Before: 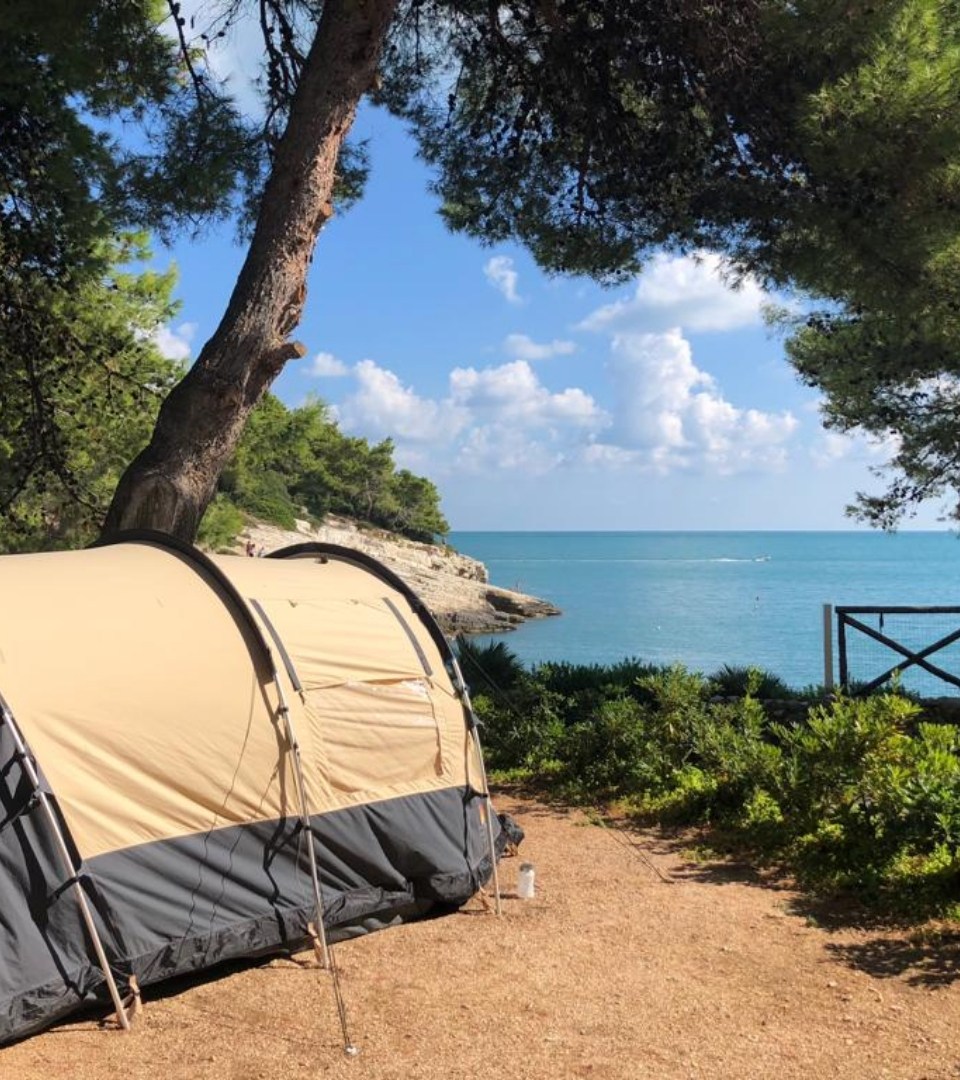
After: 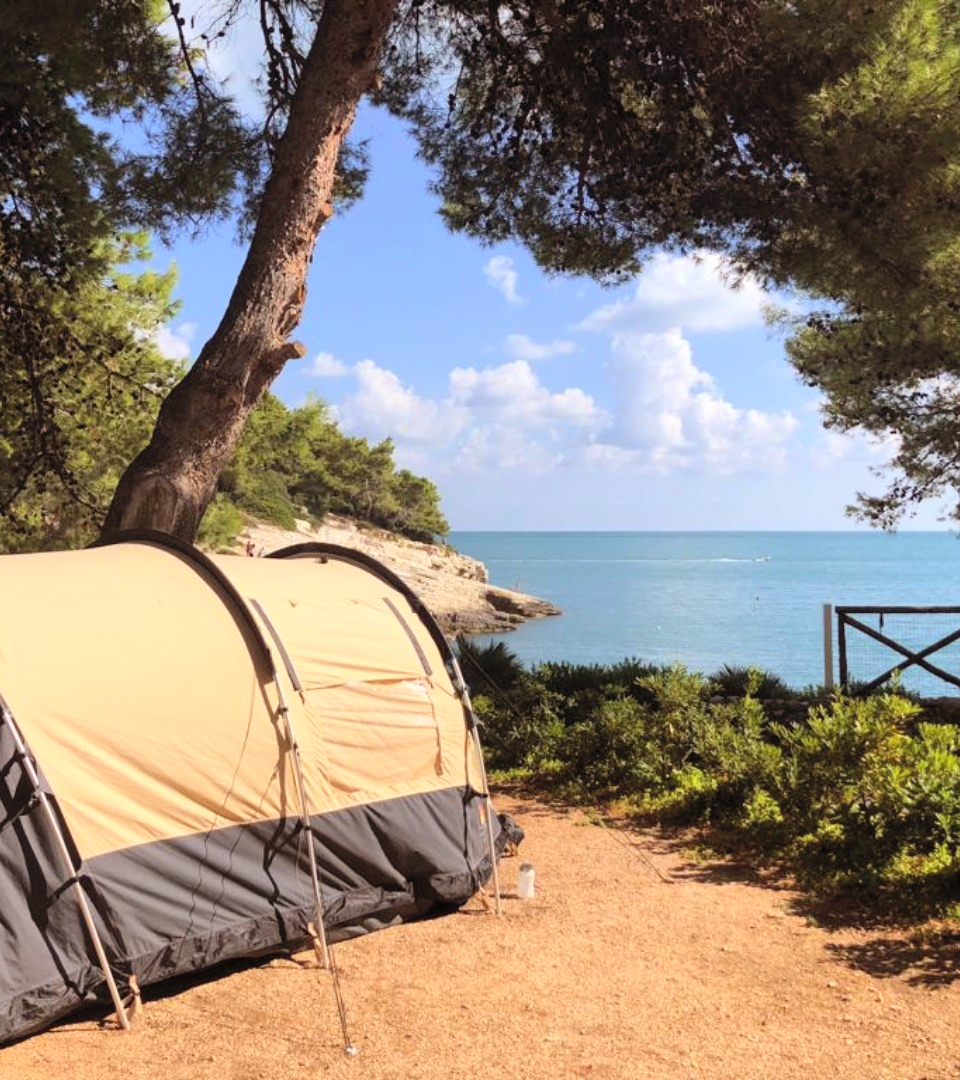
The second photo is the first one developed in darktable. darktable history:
rgb levels: mode RGB, independent channels, levels [[0, 0.5, 1], [0, 0.521, 1], [0, 0.536, 1]]
contrast brightness saturation: contrast 0.14, brightness 0.21
